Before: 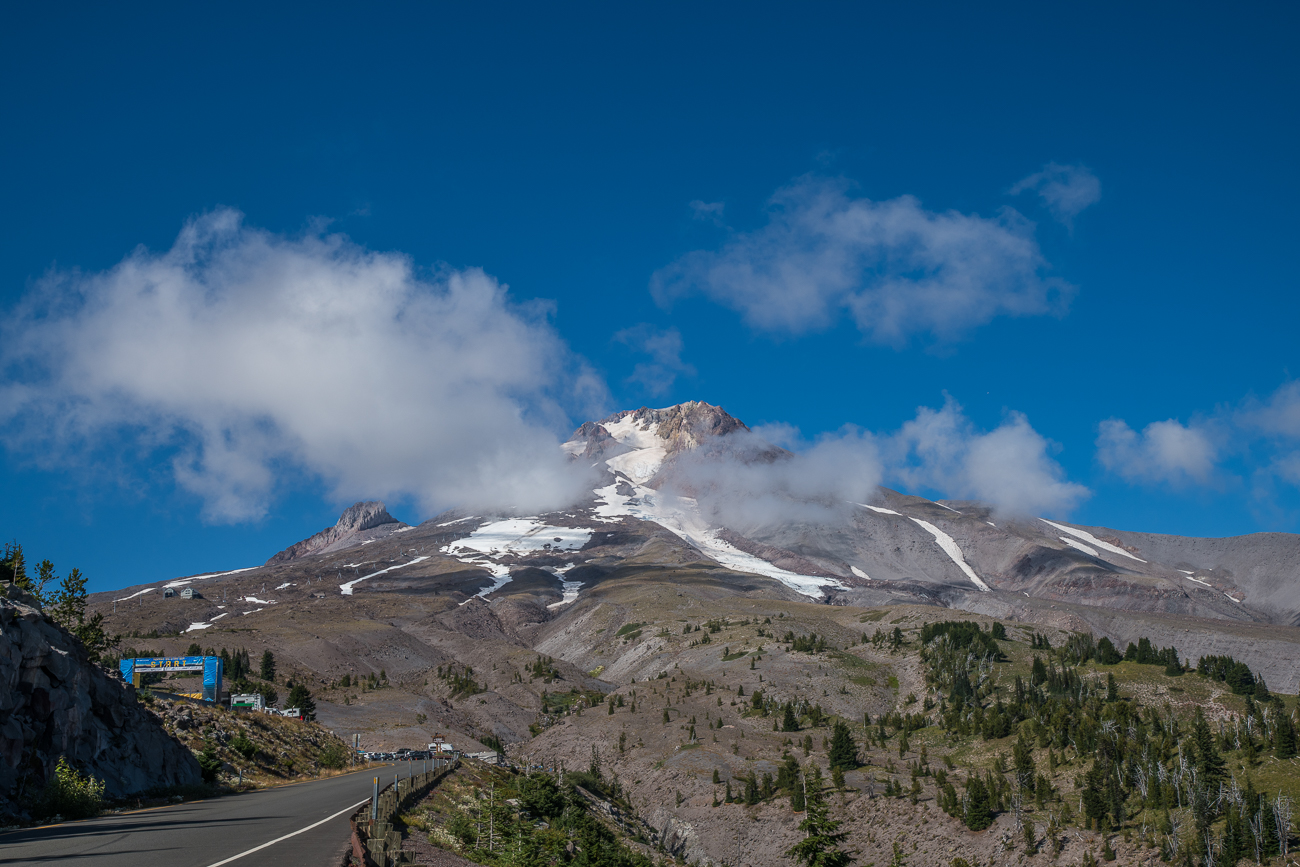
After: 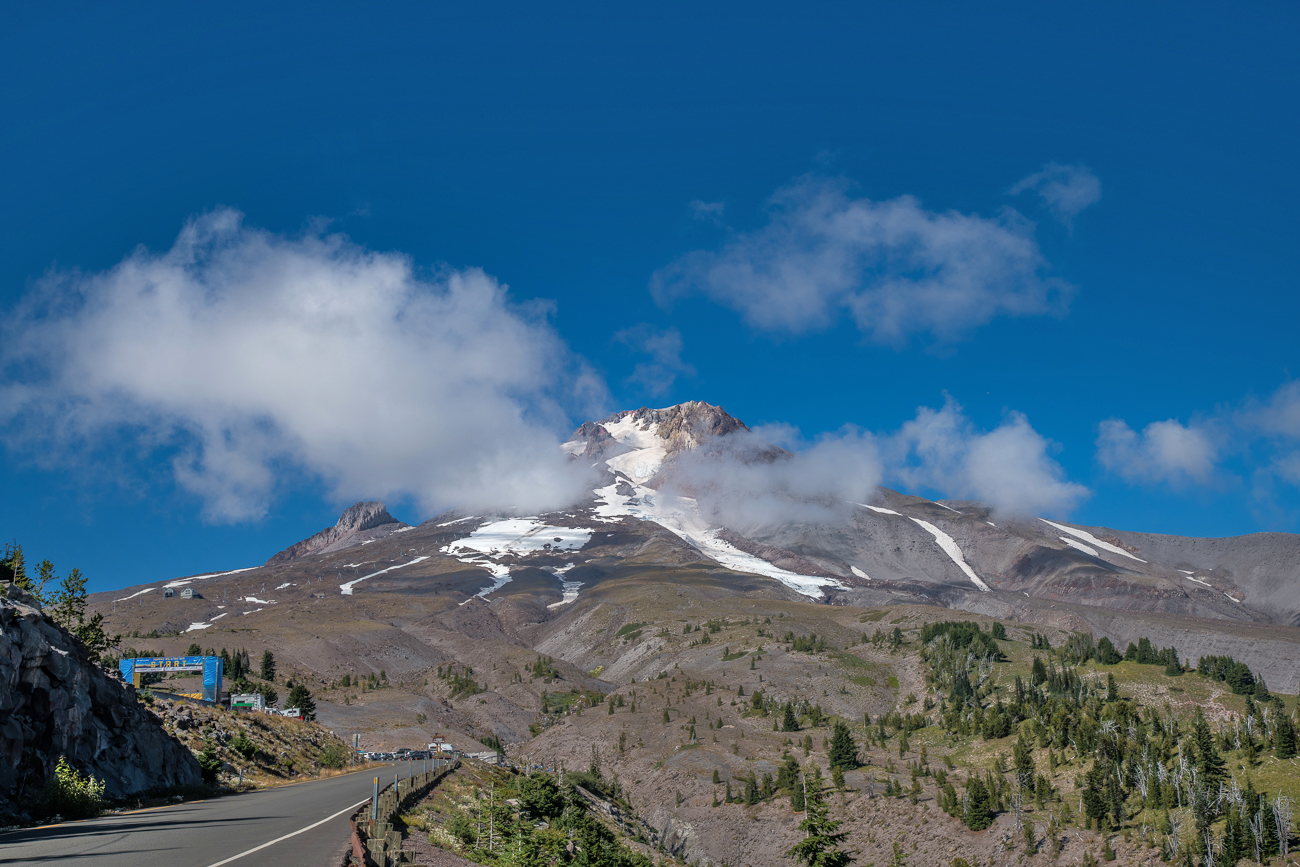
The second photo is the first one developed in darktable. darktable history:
tone equalizer: -8 EV -0.535 EV, -7 EV -0.3 EV, -6 EV -0.117 EV, -5 EV 0.447 EV, -4 EV 0.949 EV, -3 EV 0.814 EV, -2 EV -0.007 EV, -1 EV 0.141 EV, +0 EV -0.031 EV
shadows and highlights: shadows 36.73, highlights -28.14, soften with gaussian
